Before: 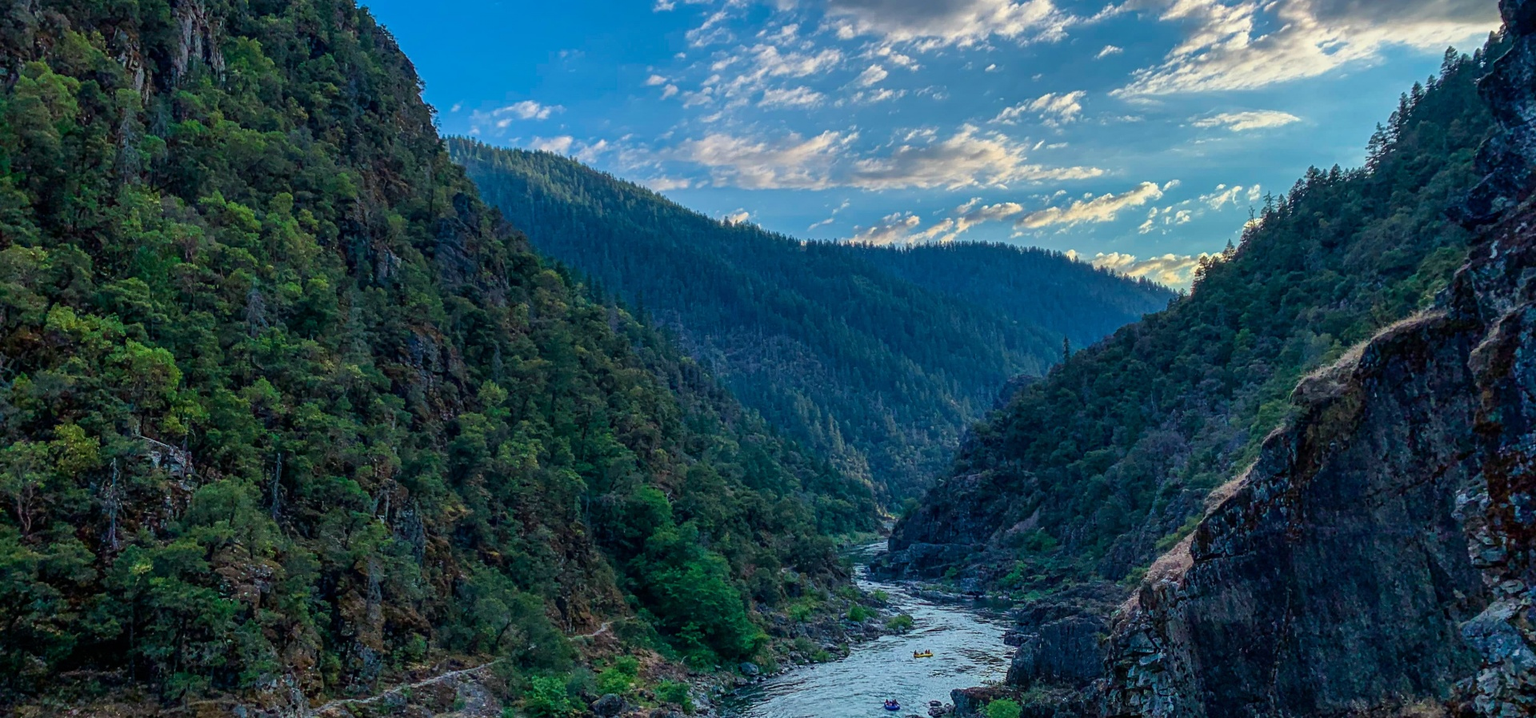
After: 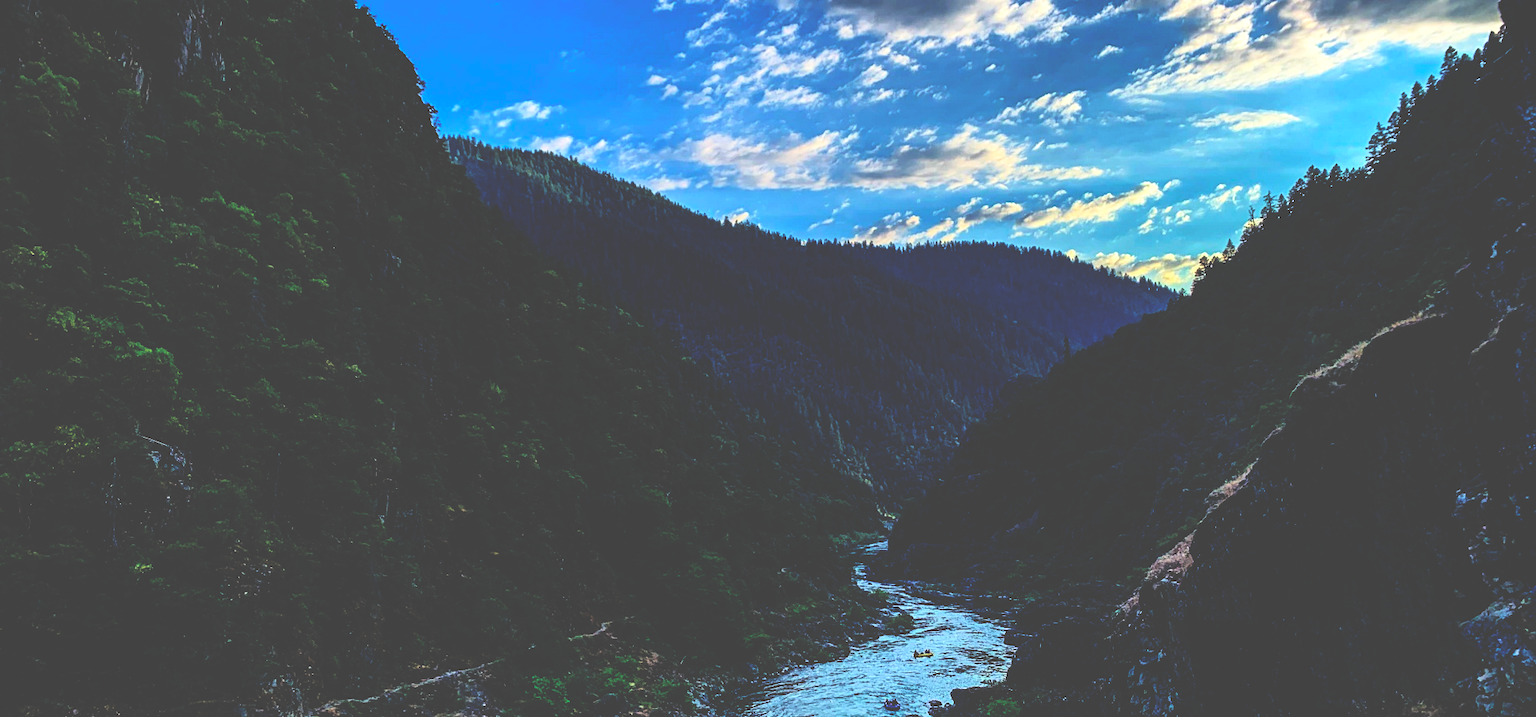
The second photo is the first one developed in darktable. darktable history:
base curve: curves: ch0 [(0, 0.036) (0.083, 0.04) (0.804, 1)], preserve colors none
tone curve: curves: ch0 [(0, 0) (0.003, 0.003) (0.011, 0.01) (0.025, 0.023) (0.044, 0.041) (0.069, 0.064) (0.1, 0.094) (0.136, 0.143) (0.177, 0.205) (0.224, 0.281) (0.277, 0.367) (0.335, 0.457) (0.399, 0.542) (0.468, 0.629) (0.543, 0.711) (0.623, 0.788) (0.709, 0.863) (0.801, 0.912) (0.898, 0.955) (1, 1)], color space Lab, independent channels, preserve colors none
